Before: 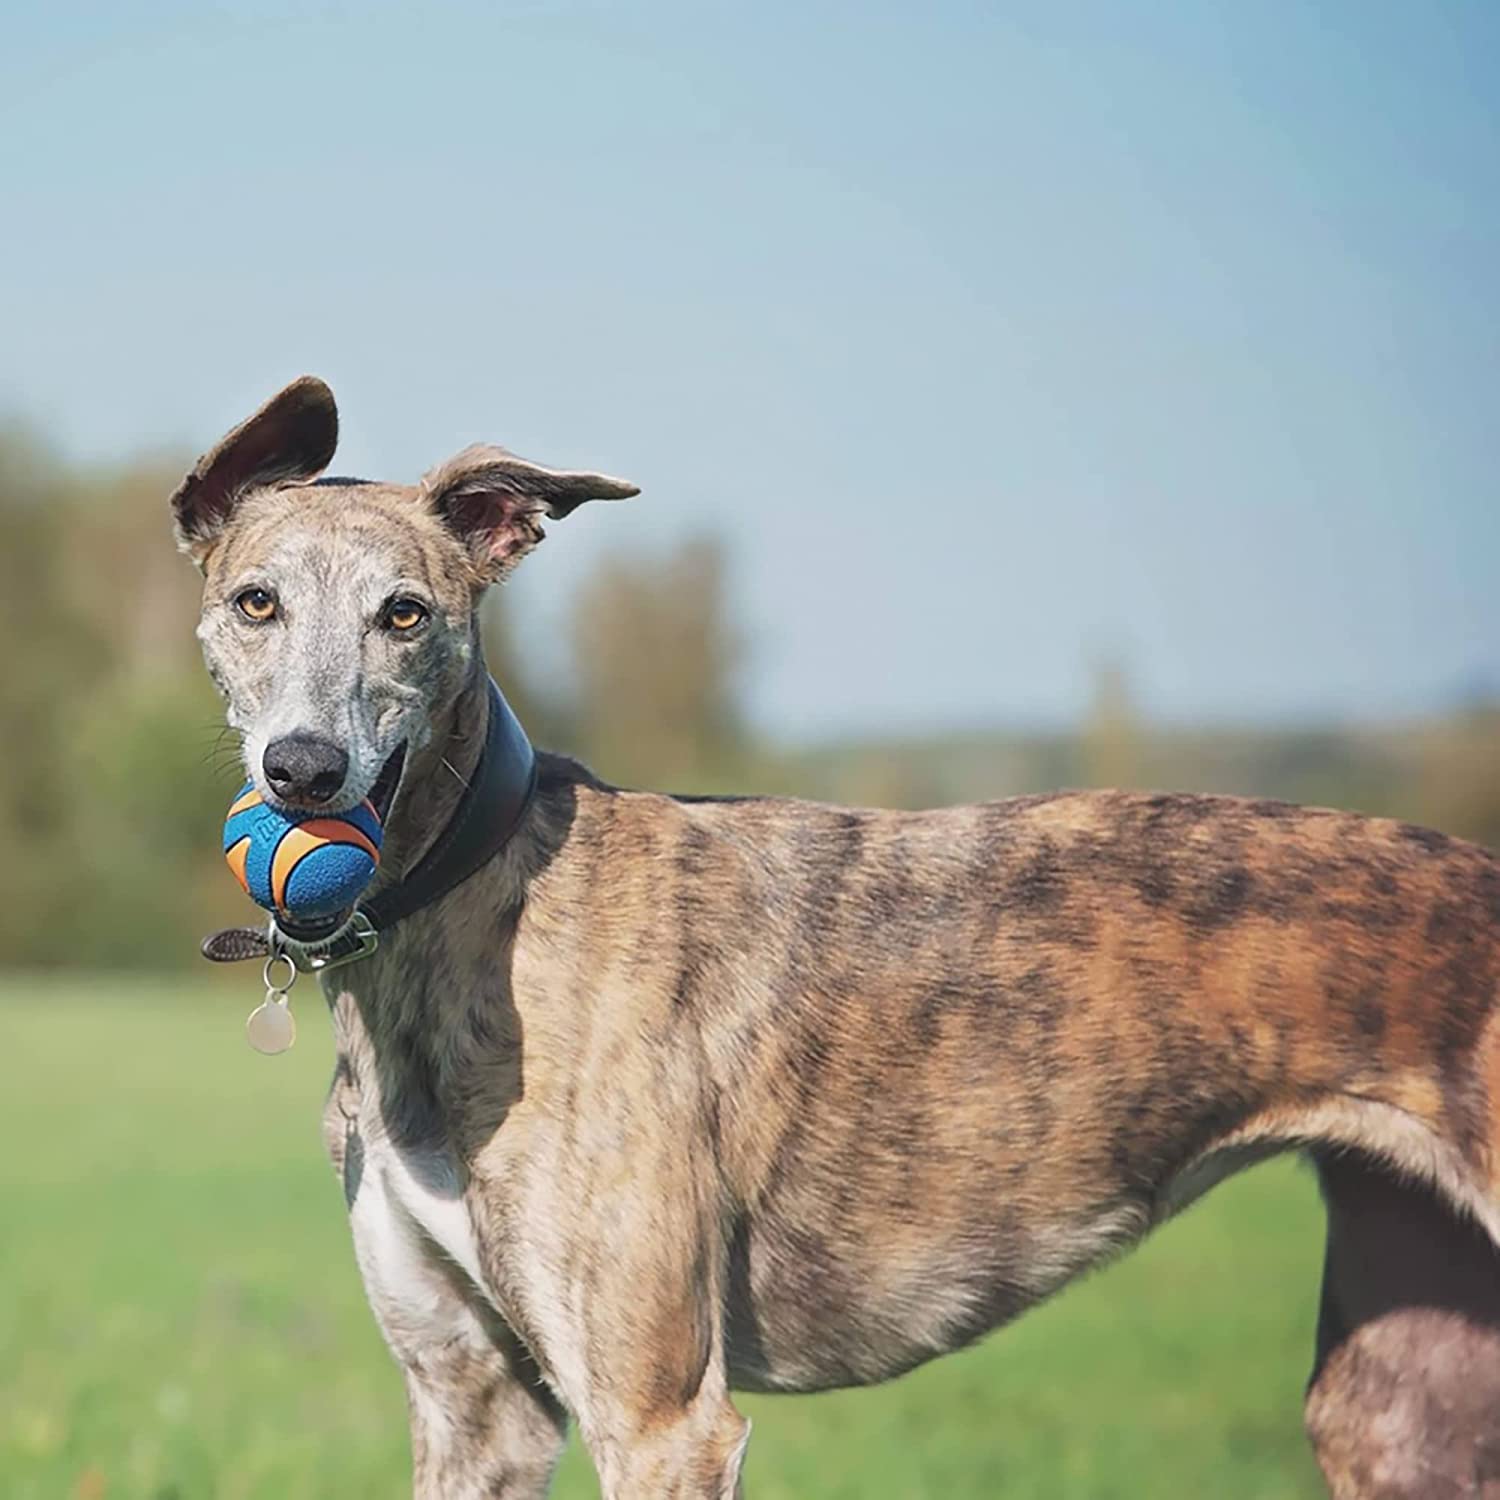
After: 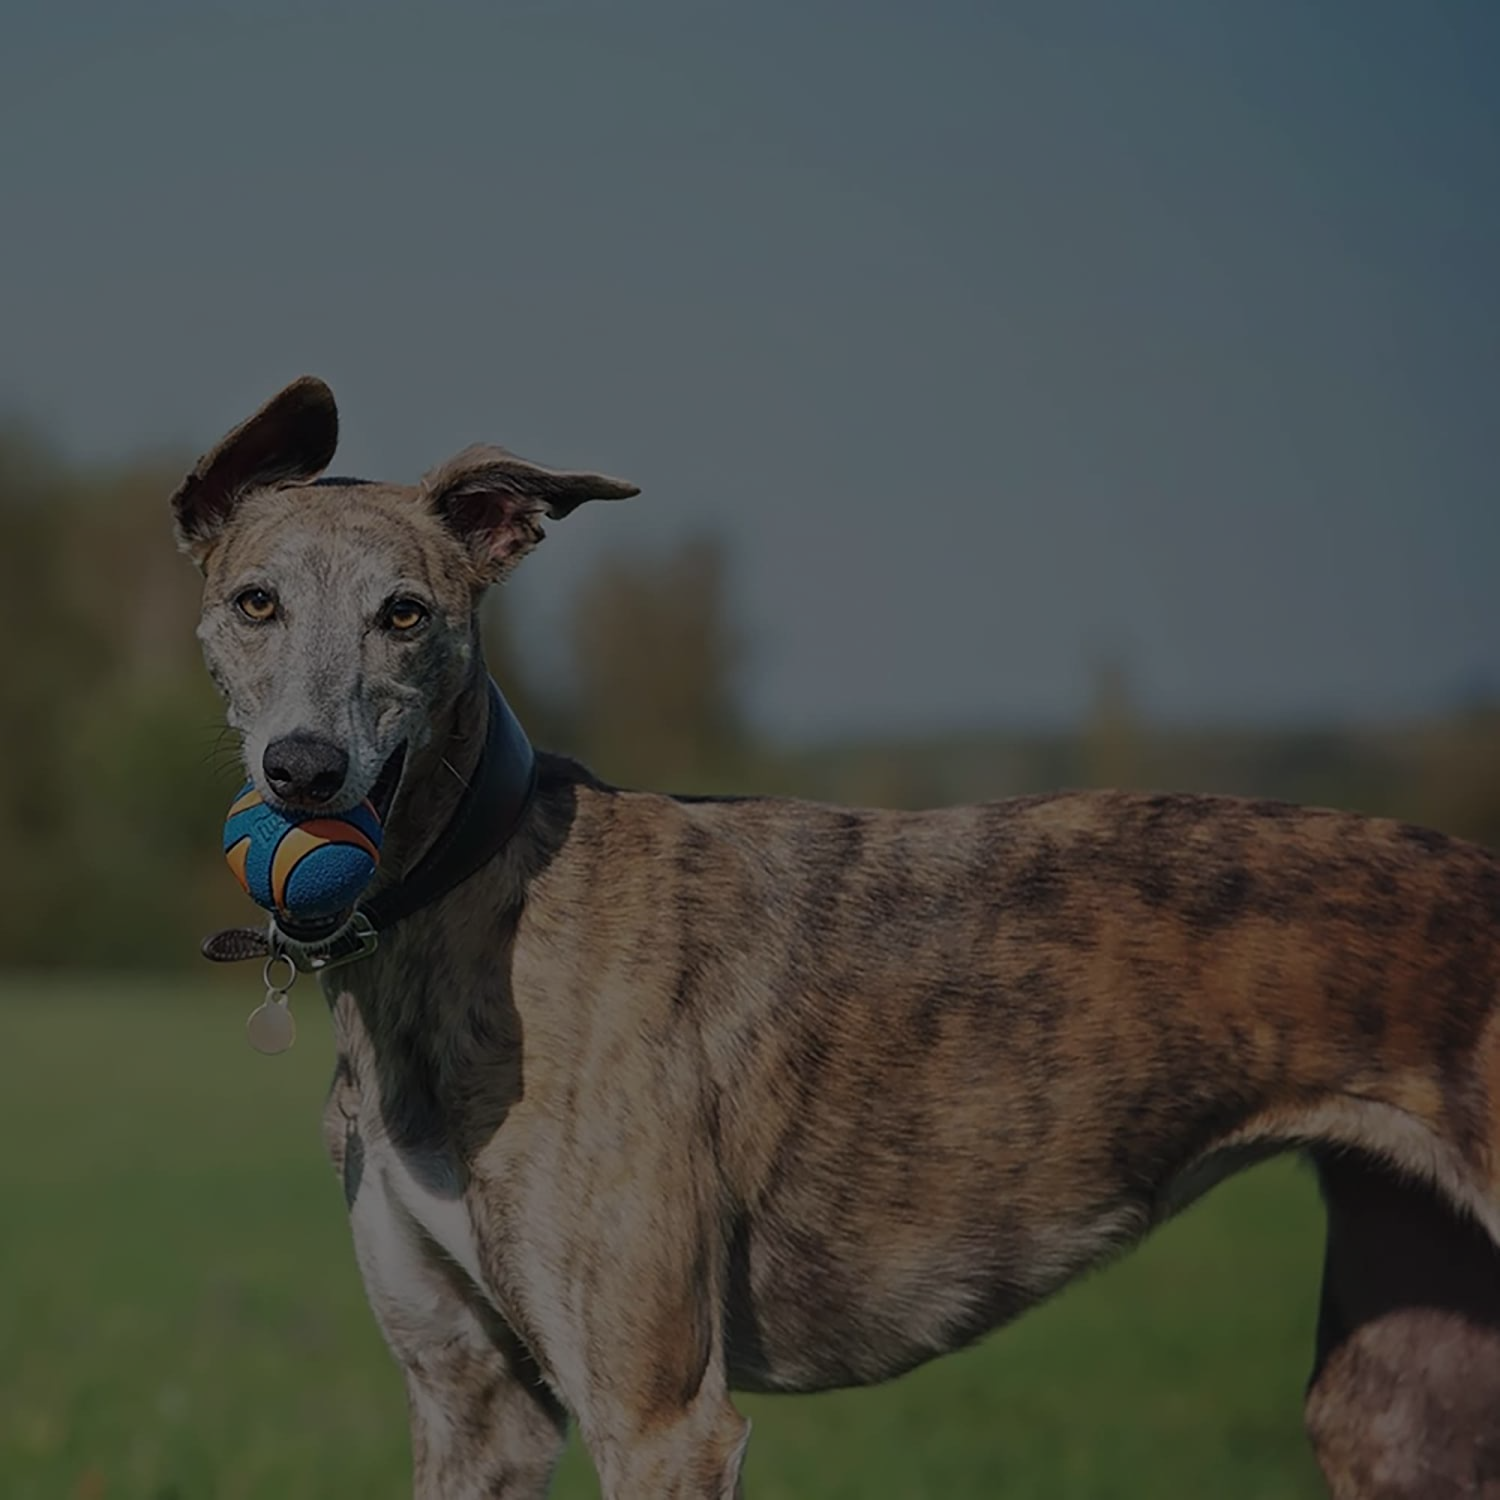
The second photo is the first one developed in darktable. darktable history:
exposure: exposure -2.383 EV, compensate highlight preservation false
